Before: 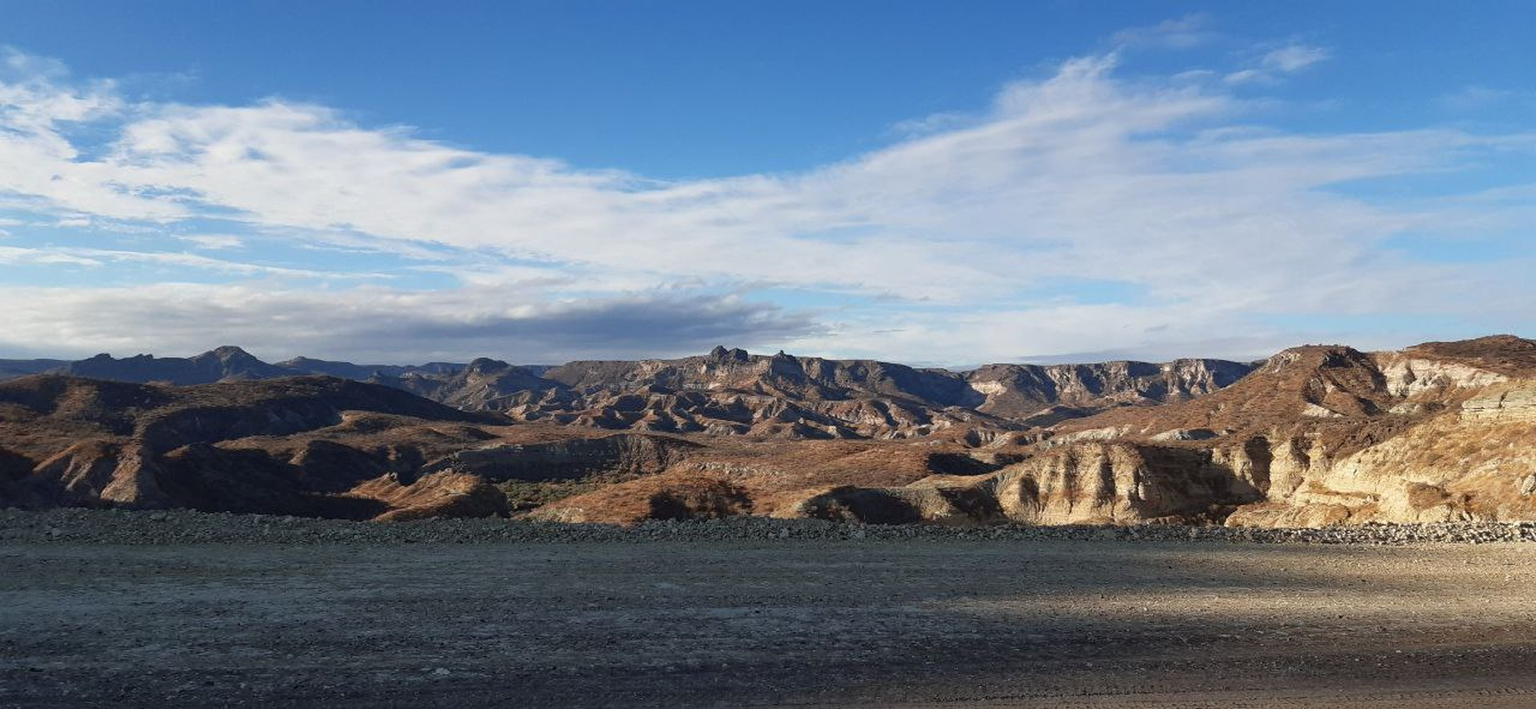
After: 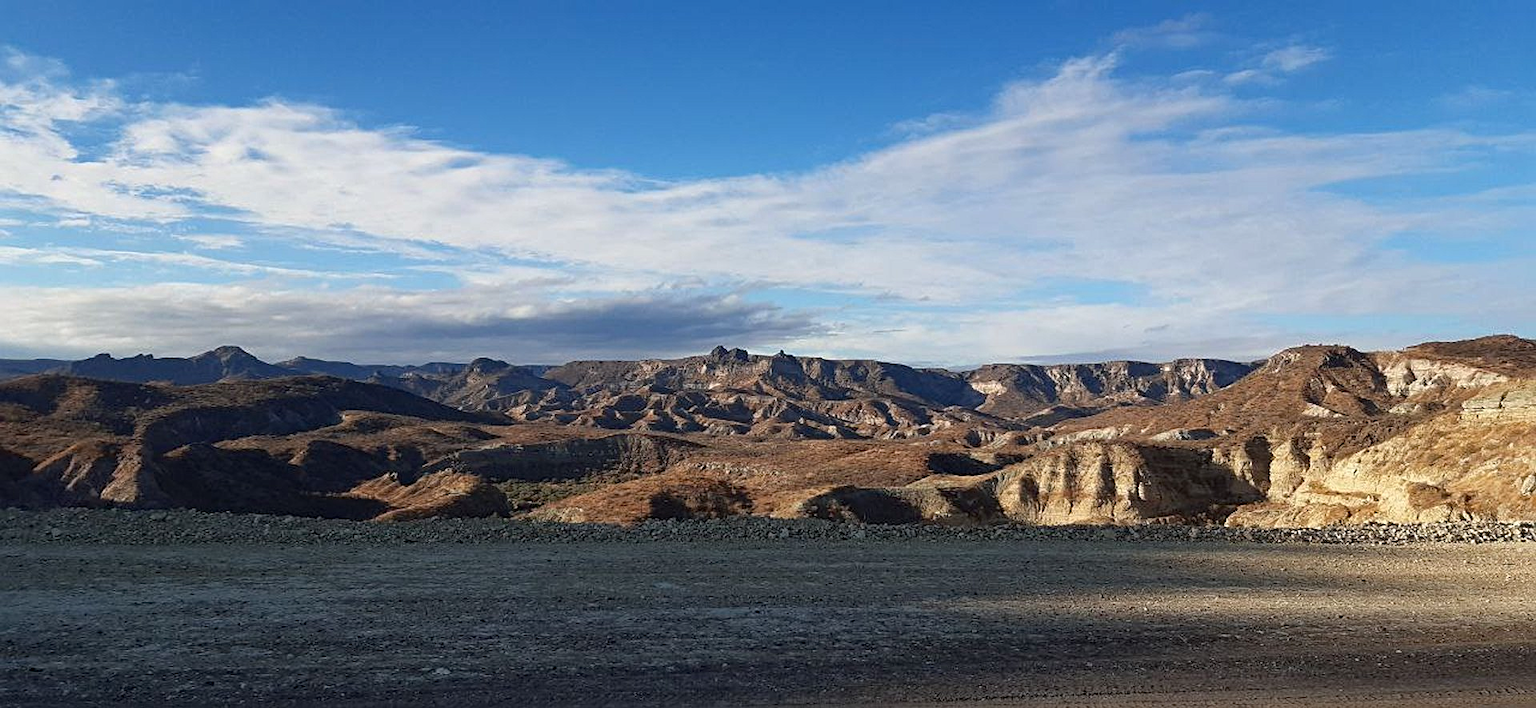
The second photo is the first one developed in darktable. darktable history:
haze removal: compatibility mode true
sharpen: radius 2.152, amount 0.381, threshold 0.033
